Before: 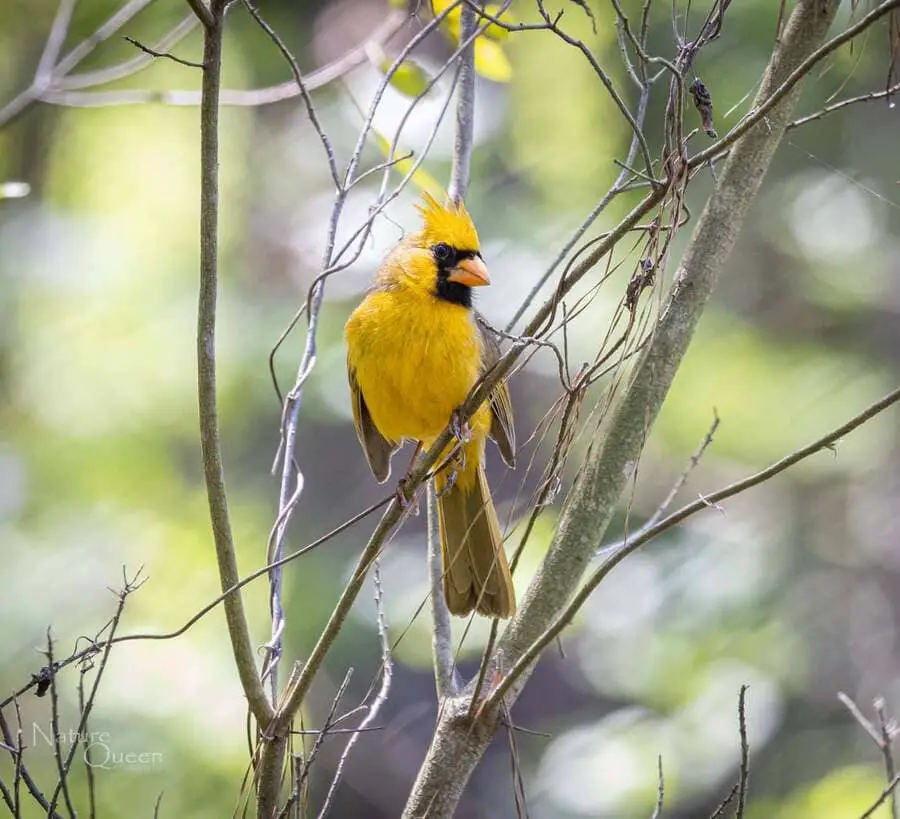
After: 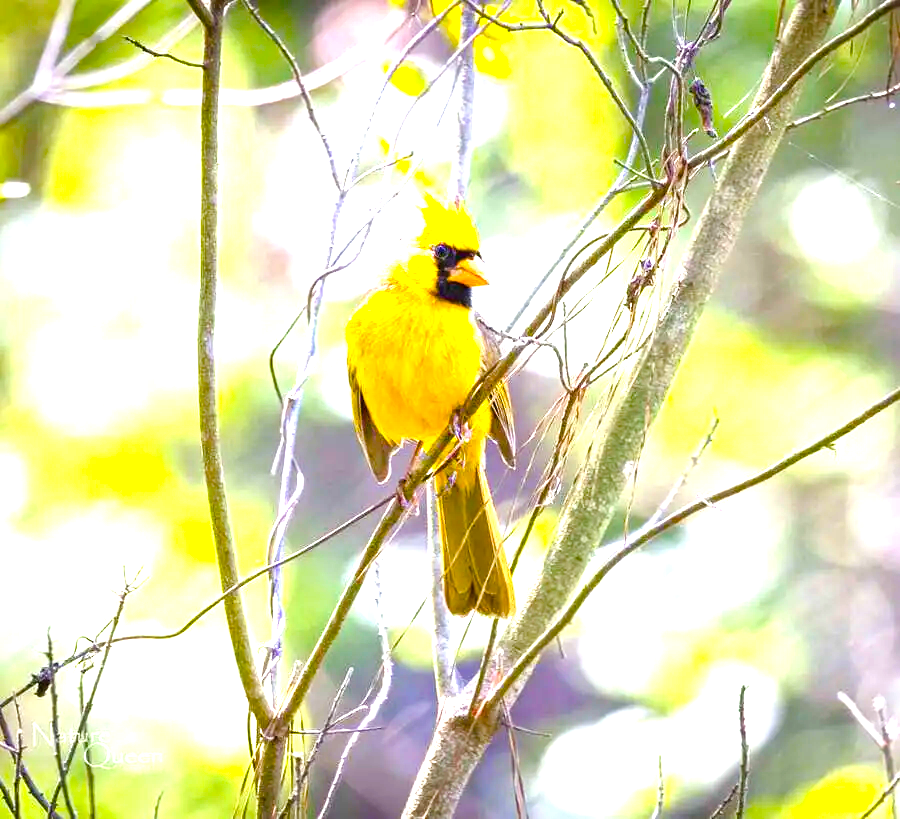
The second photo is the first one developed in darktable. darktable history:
exposure: black level correction 0, exposure 1.1 EV, compensate exposure bias true, compensate highlight preservation false
color balance rgb: linear chroma grading › shadows 10%, linear chroma grading › highlights 10%, linear chroma grading › global chroma 15%, linear chroma grading › mid-tones 15%, perceptual saturation grading › global saturation 40%, perceptual saturation grading › highlights -25%, perceptual saturation grading › mid-tones 35%, perceptual saturation grading › shadows 35%, perceptual brilliance grading › global brilliance 11.29%, global vibrance 11.29%
